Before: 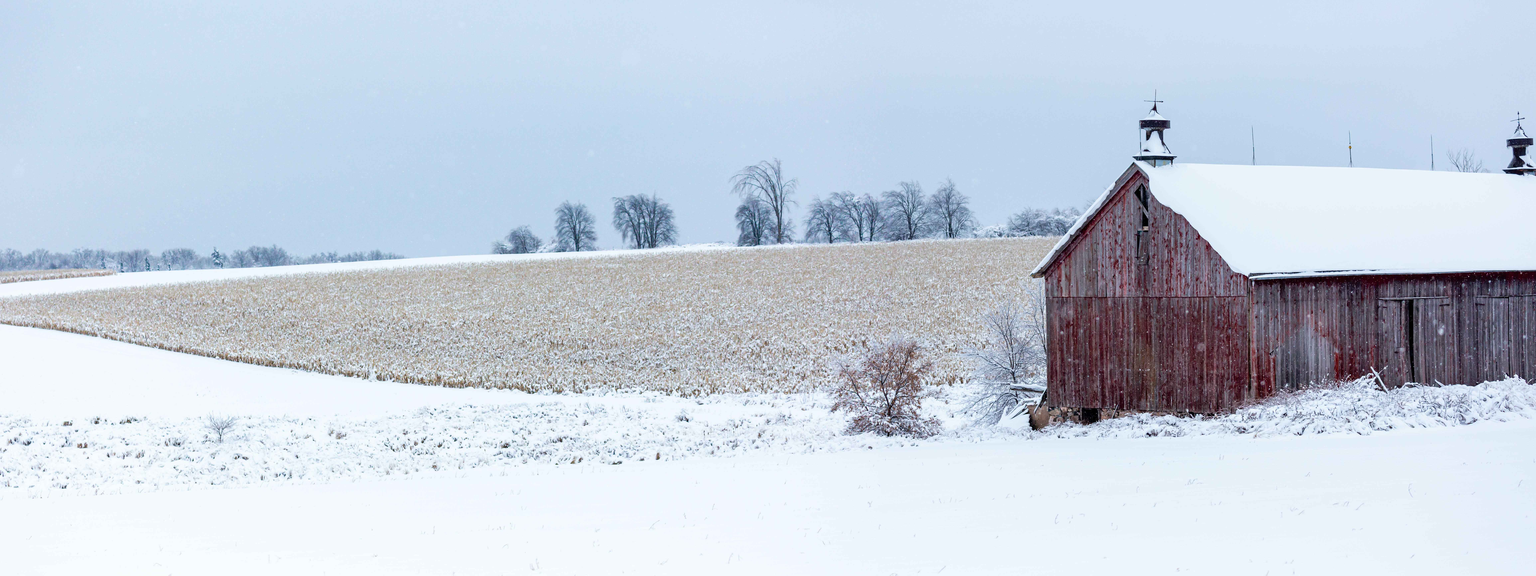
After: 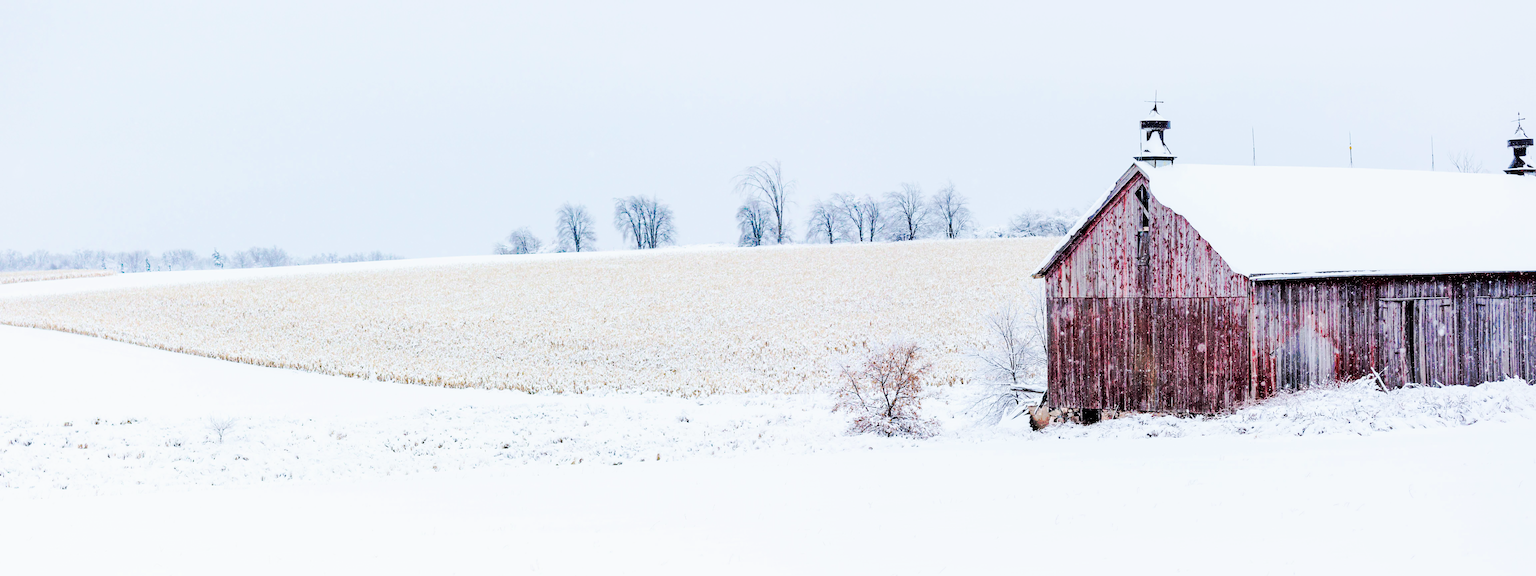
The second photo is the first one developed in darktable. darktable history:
filmic rgb: black relative exposure -5 EV, hardness 2.88, contrast 1.3
exposure: exposure 0.935 EV, compensate highlight preservation false
tone curve: curves: ch0 [(0, 0) (0.003, 0.003) (0.011, 0.011) (0.025, 0.024) (0.044, 0.043) (0.069, 0.067) (0.1, 0.096) (0.136, 0.131) (0.177, 0.171) (0.224, 0.216) (0.277, 0.267) (0.335, 0.323) (0.399, 0.384) (0.468, 0.451) (0.543, 0.678) (0.623, 0.734) (0.709, 0.795) (0.801, 0.859) (0.898, 0.928) (1, 1)], preserve colors none
